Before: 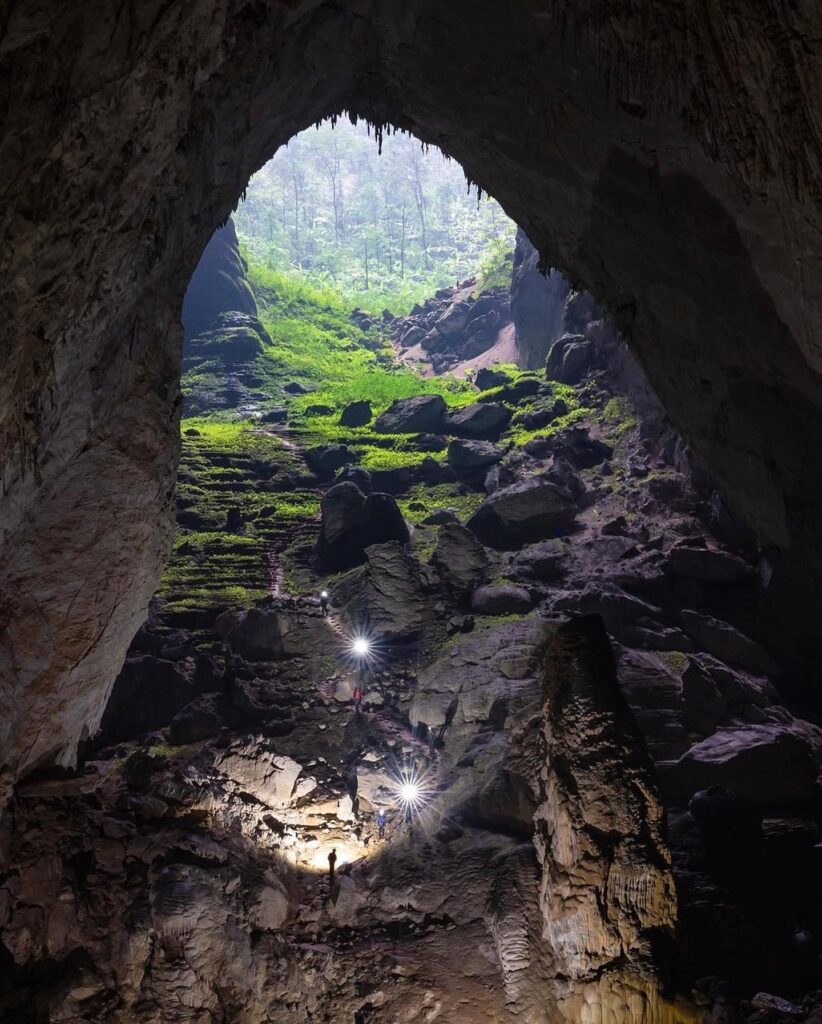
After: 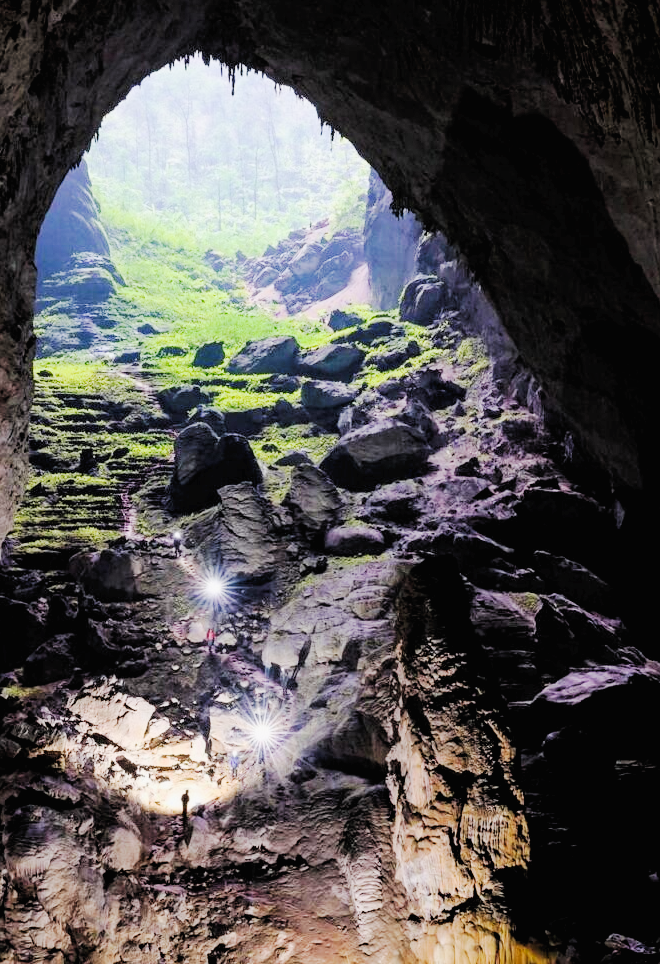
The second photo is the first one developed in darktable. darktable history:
filmic rgb: black relative exposure -7.65 EV, white relative exposure 4.56 EV, hardness 3.61, contrast 1.05
tone curve: curves: ch0 [(0, 0) (0.003, 0.019) (0.011, 0.022) (0.025, 0.029) (0.044, 0.041) (0.069, 0.06) (0.1, 0.09) (0.136, 0.123) (0.177, 0.163) (0.224, 0.206) (0.277, 0.268) (0.335, 0.35) (0.399, 0.436) (0.468, 0.526) (0.543, 0.624) (0.623, 0.713) (0.709, 0.779) (0.801, 0.845) (0.898, 0.912) (1, 1)], preserve colors none
crop and rotate: left 17.959%, top 5.771%, right 1.742%
exposure: exposure 1.223 EV, compensate highlight preservation false
rgb levels: levels [[0.013, 0.434, 0.89], [0, 0.5, 1], [0, 0.5, 1]]
